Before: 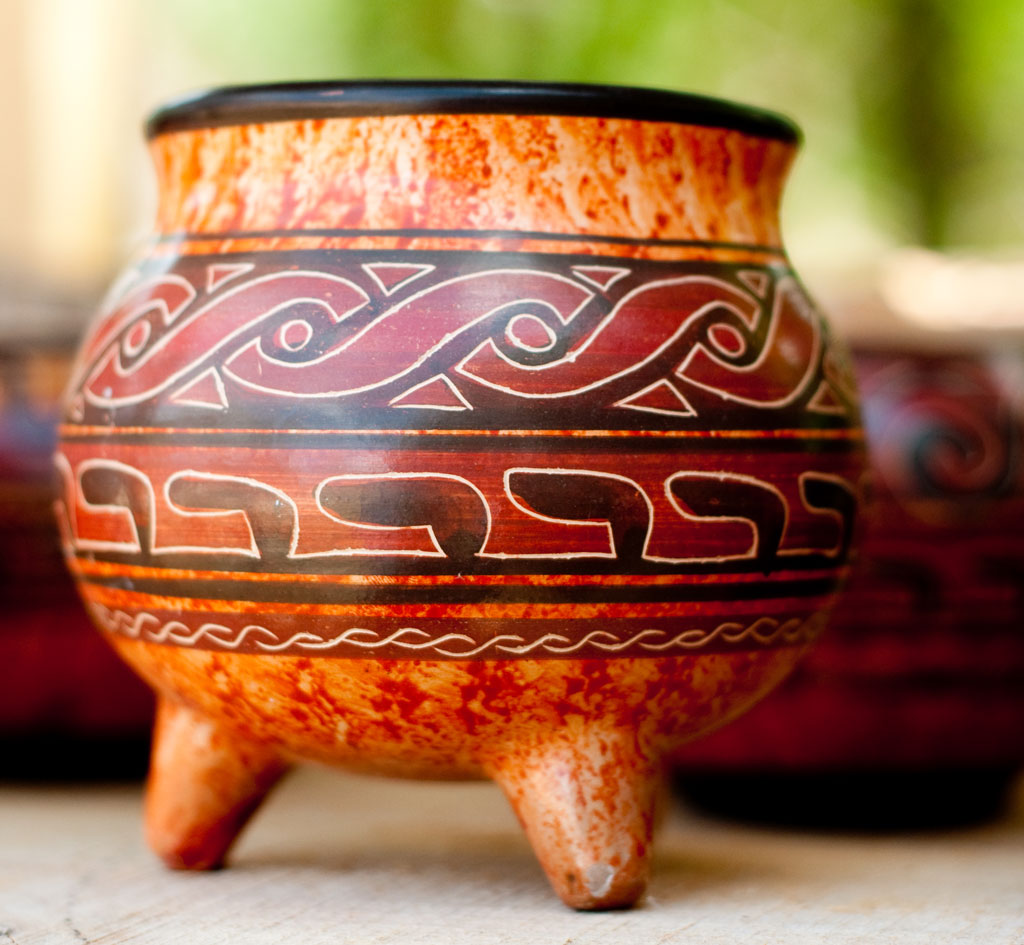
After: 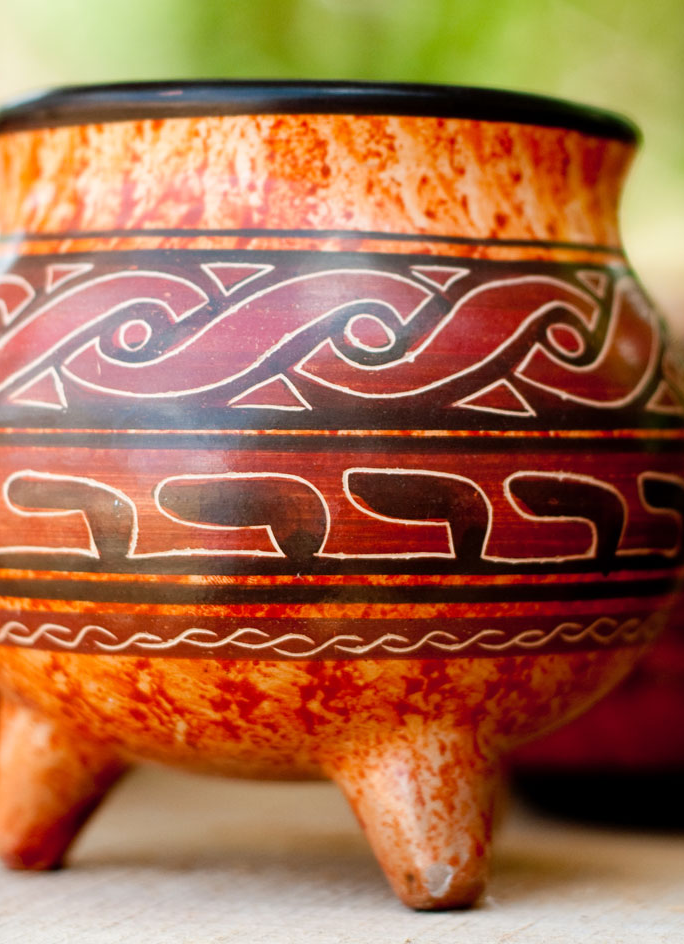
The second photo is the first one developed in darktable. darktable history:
crop and rotate: left 15.787%, right 17.345%
